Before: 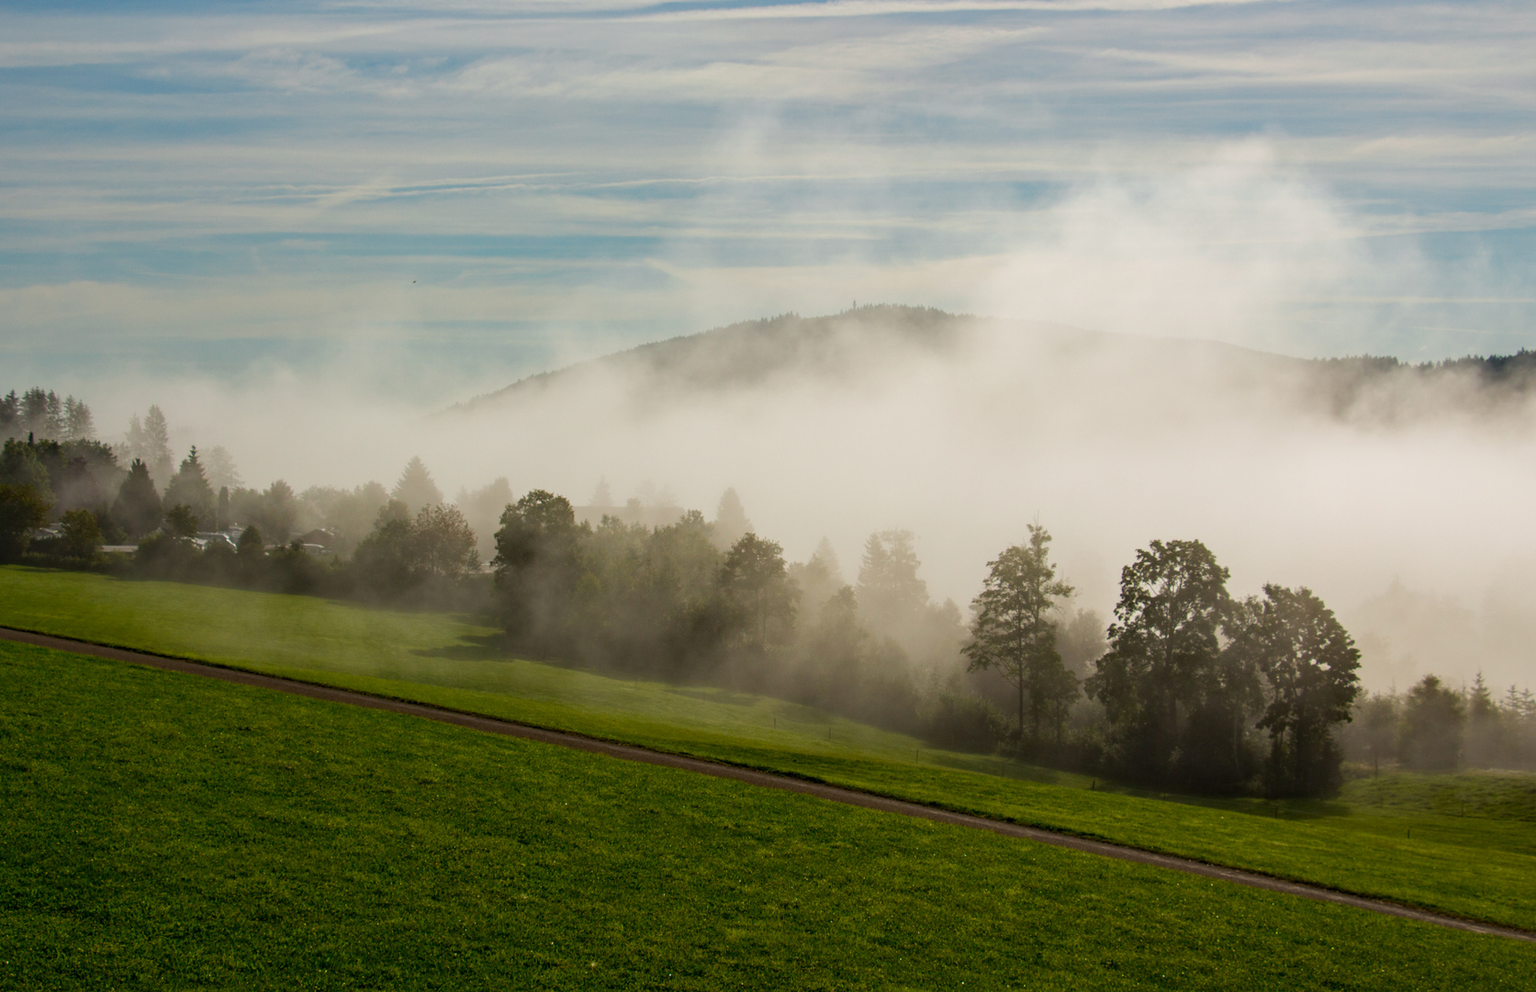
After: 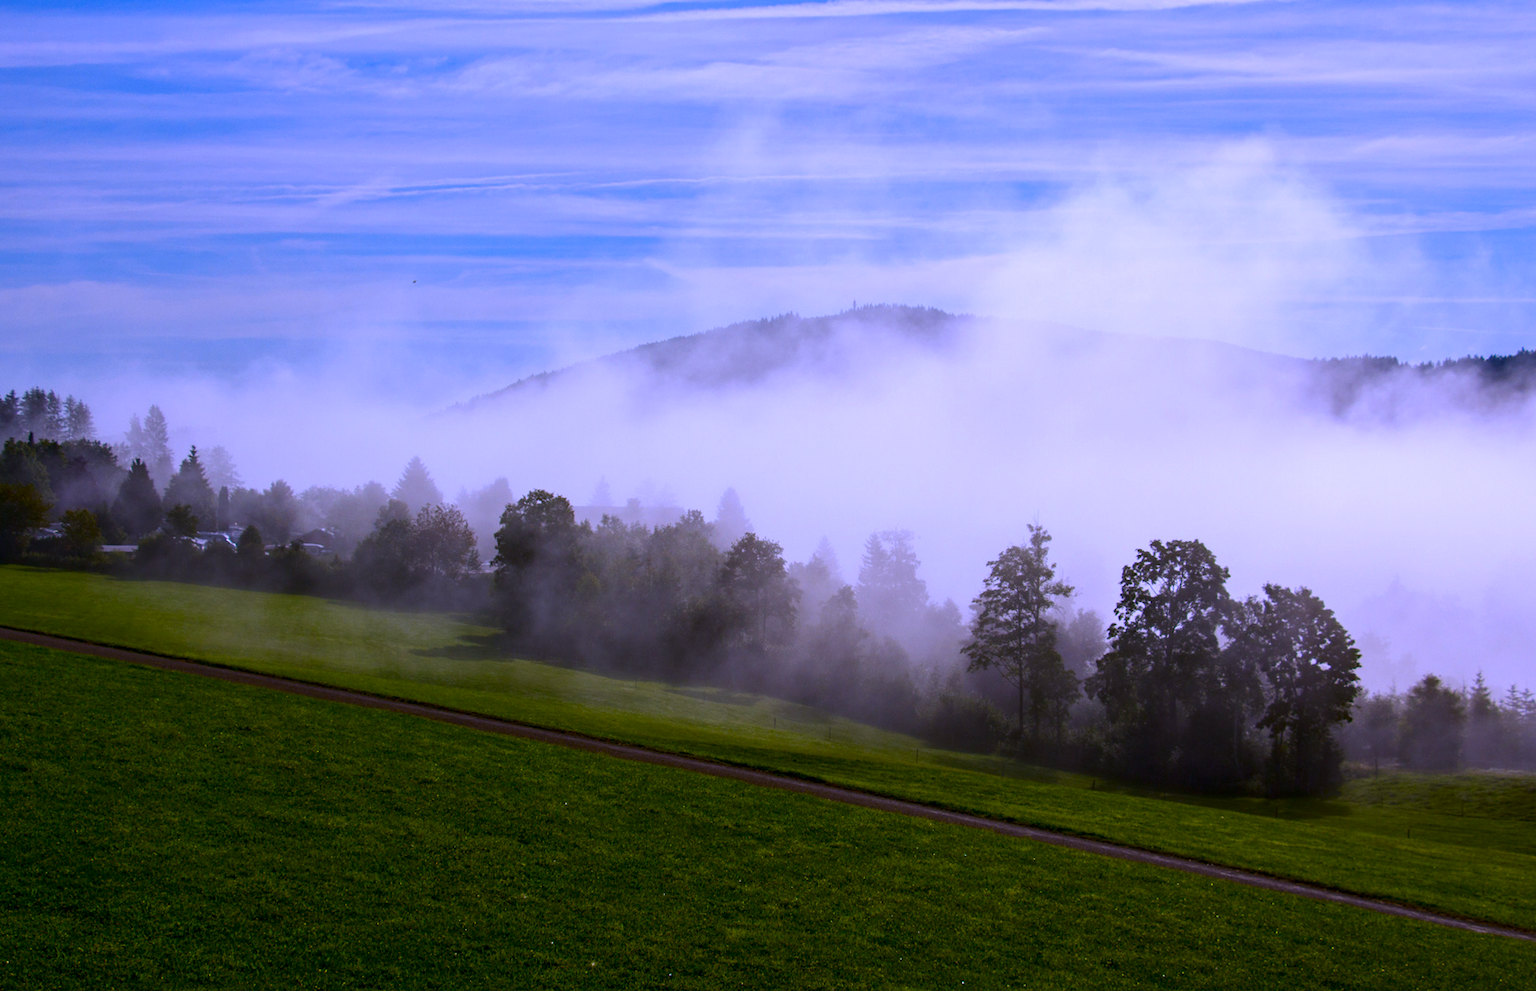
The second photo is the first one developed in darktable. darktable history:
contrast brightness saturation: contrast 0.07, brightness -0.14, saturation 0.11
white balance: red 0.98, blue 1.61
